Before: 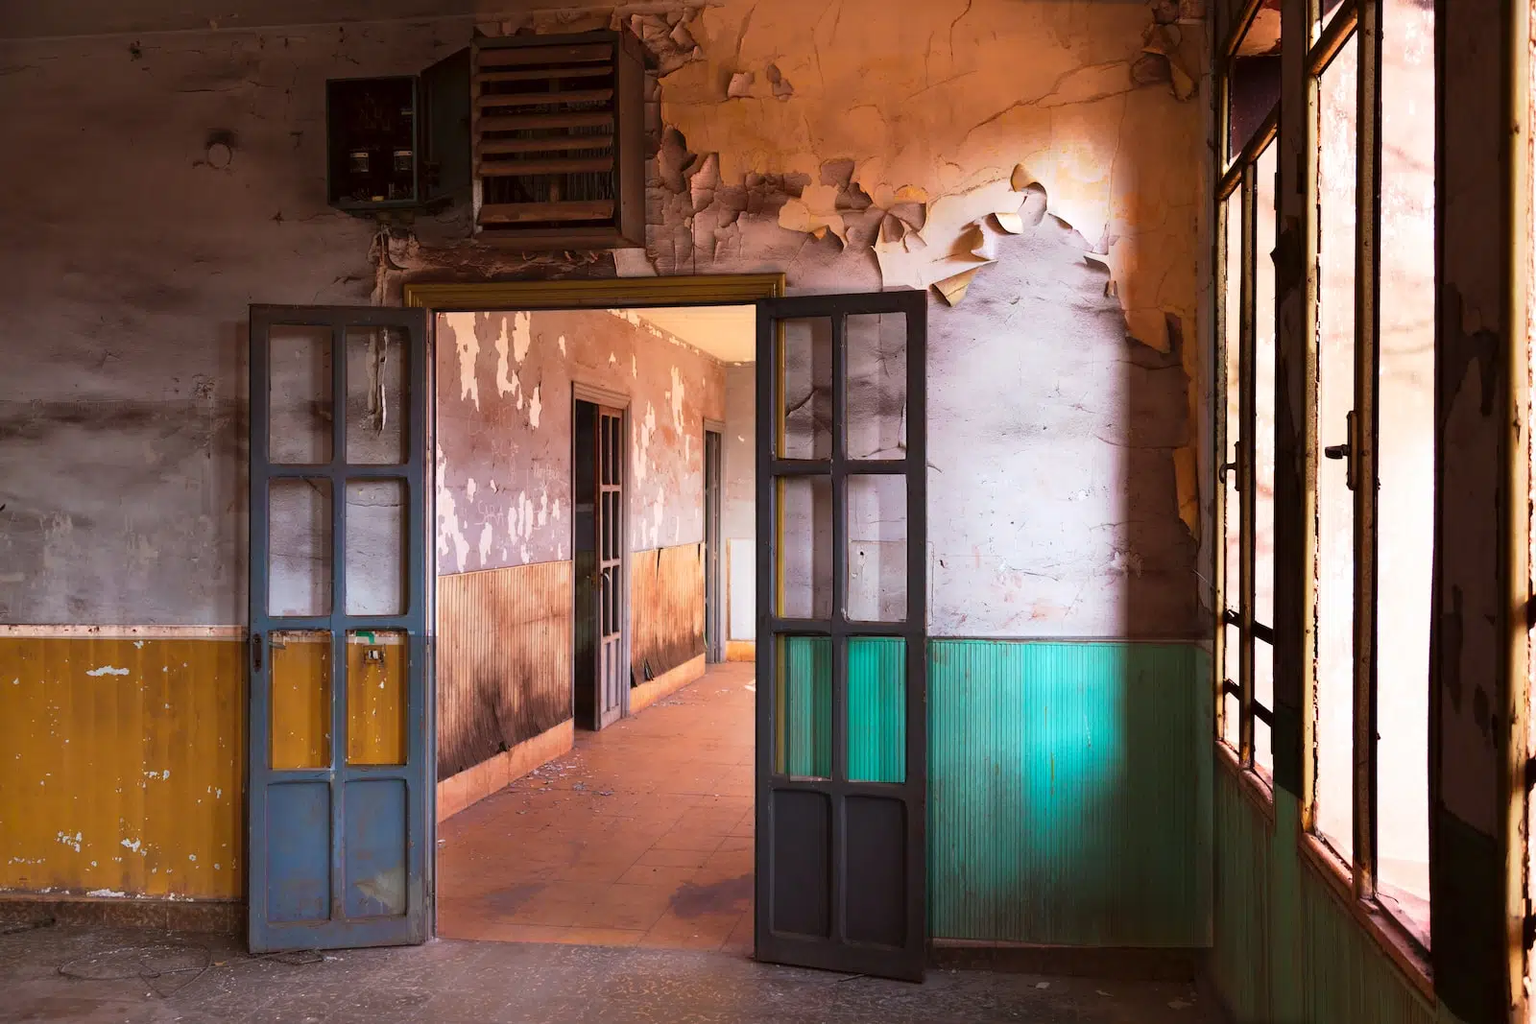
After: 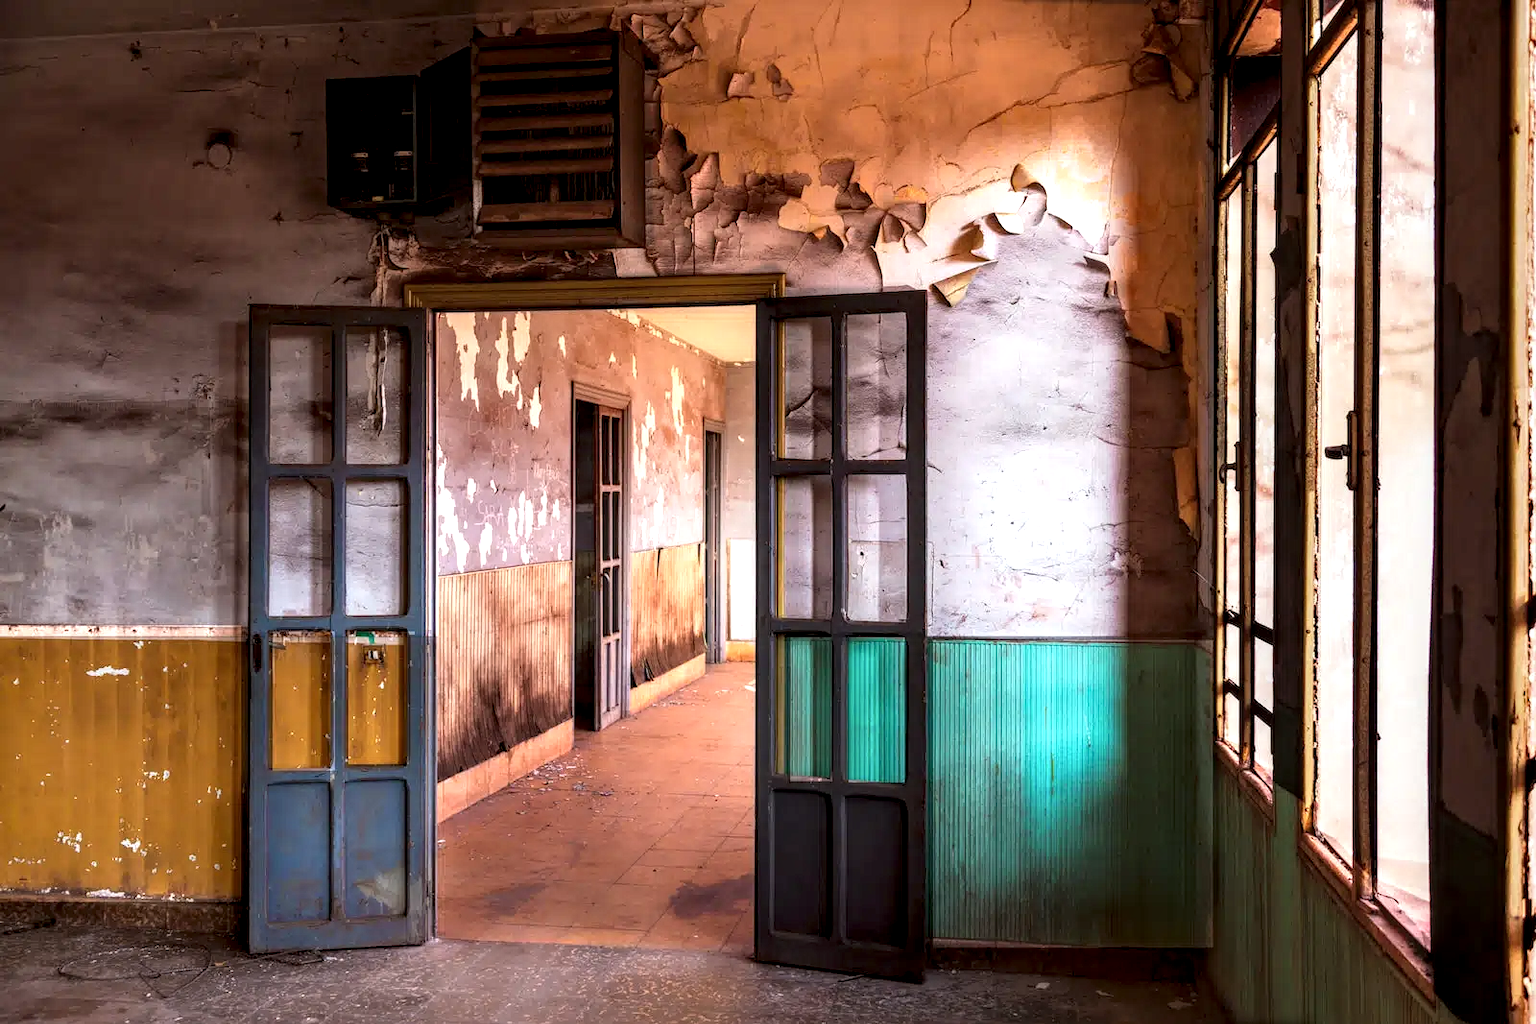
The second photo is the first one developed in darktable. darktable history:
levels: levels [0, 0.476, 0.951]
local contrast: highlights 20%, shadows 70%, detail 170%
